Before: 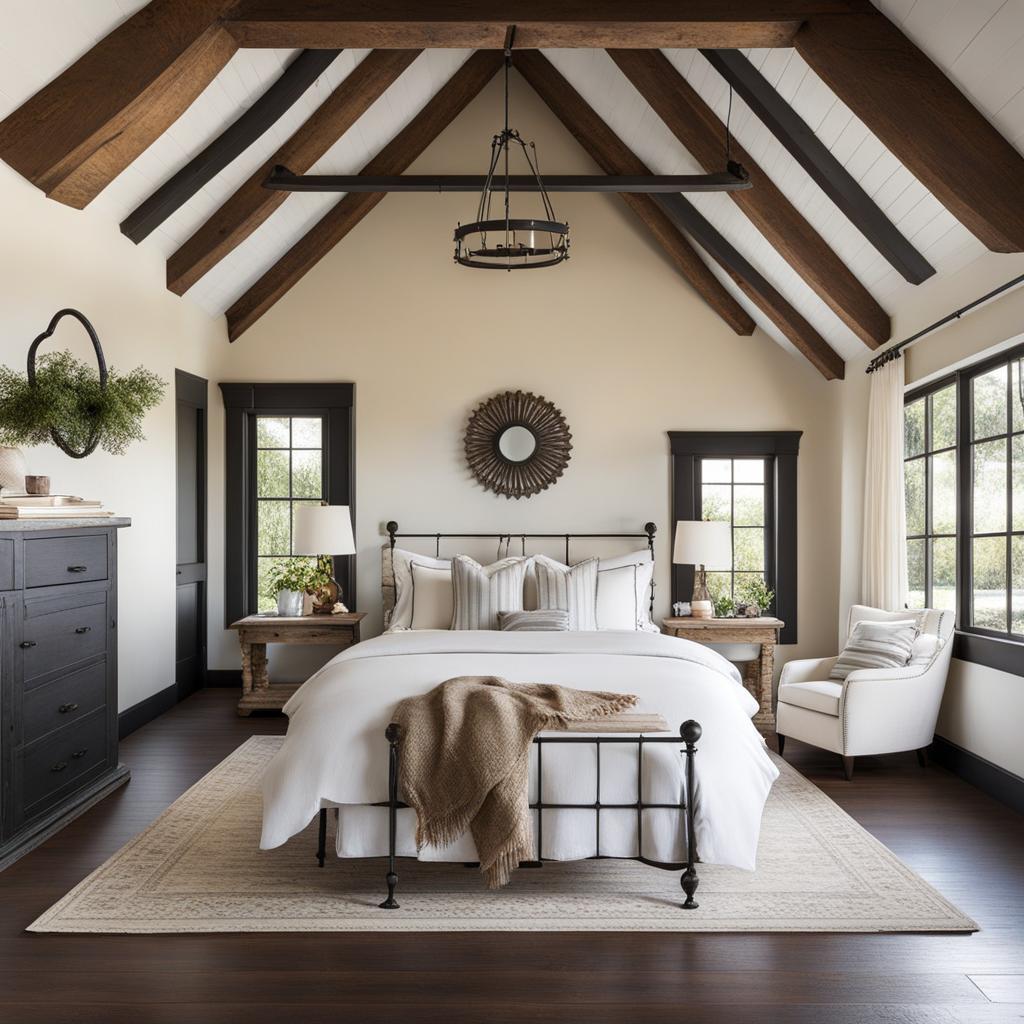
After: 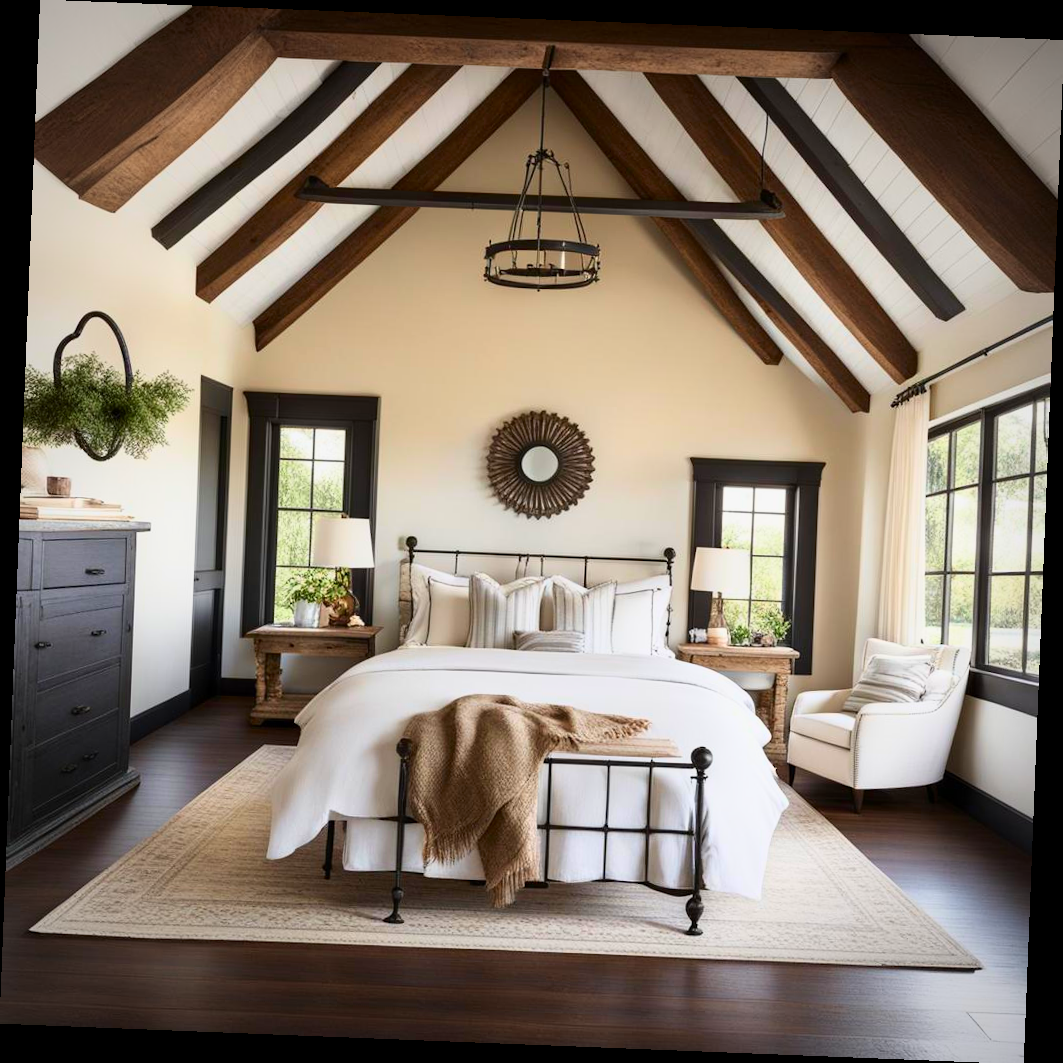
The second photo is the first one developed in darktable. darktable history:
vignetting: fall-off radius 60.92%
rotate and perspective: rotation 2.27°, automatic cropping off
tone curve: curves: ch0 [(0, 0) (0.091, 0.077) (0.517, 0.574) (0.745, 0.82) (0.844, 0.908) (0.909, 0.942) (1, 0.973)]; ch1 [(0, 0) (0.437, 0.404) (0.5, 0.5) (0.534, 0.554) (0.58, 0.603) (0.616, 0.649) (1, 1)]; ch2 [(0, 0) (0.442, 0.415) (0.5, 0.5) (0.535, 0.557) (0.585, 0.62) (1, 1)], color space Lab, independent channels, preserve colors none
